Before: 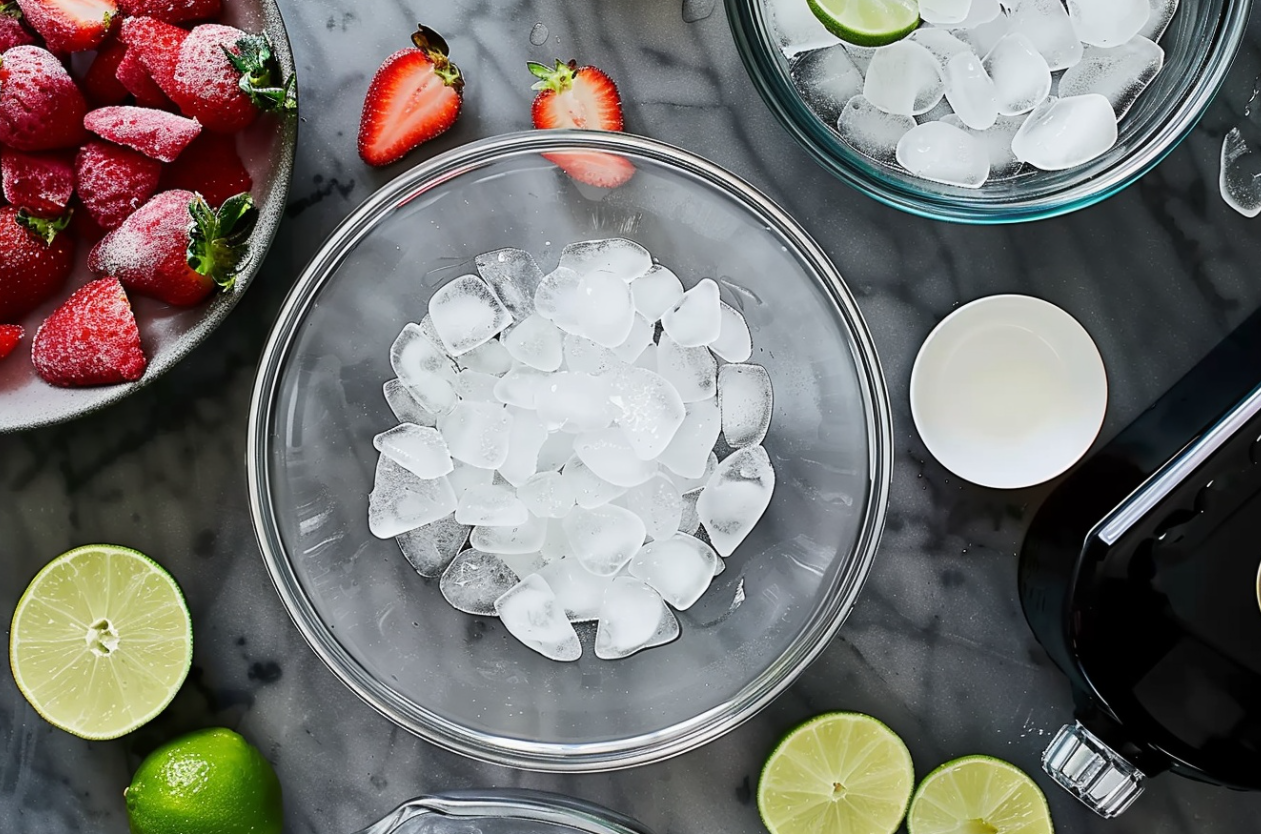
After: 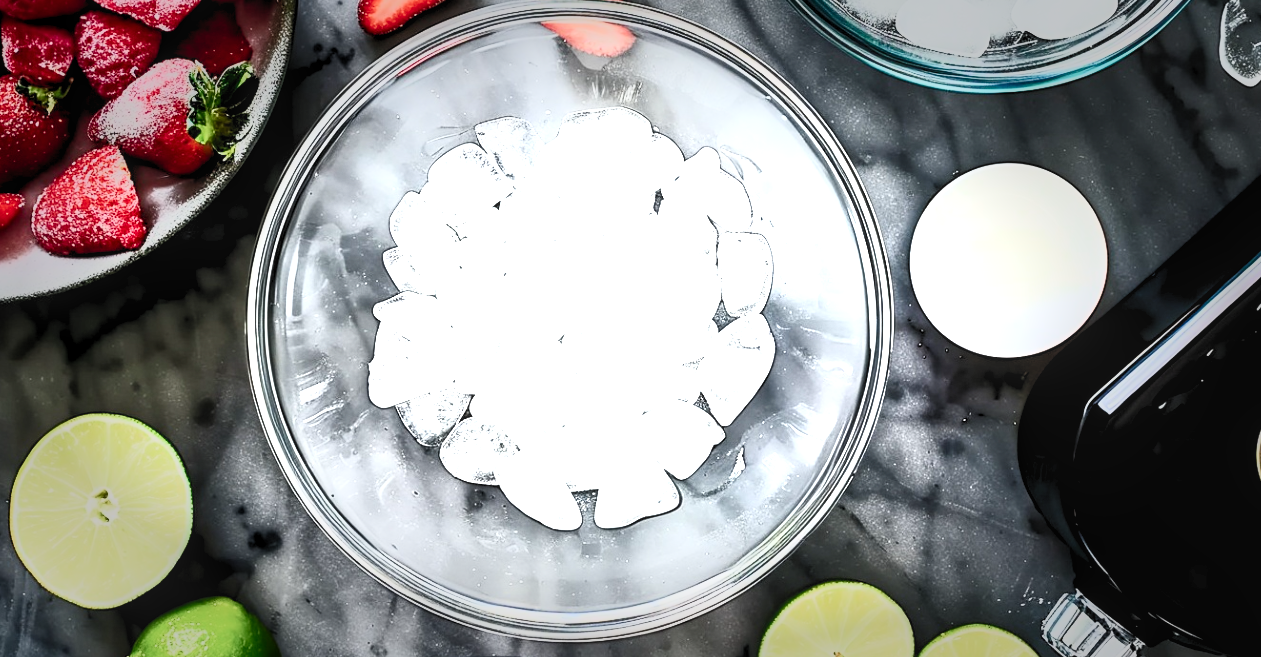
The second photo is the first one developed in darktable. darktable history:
exposure: exposure 0.127 EV, compensate exposure bias true, compensate highlight preservation false
crop and rotate: top 15.814%, bottom 5.375%
contrast brightness saturation: contrast 0.612, brightness 0.327, saturation 0.141
vignetting: fall-off start 47.76%, brightness -0.581, saturation -0.112, automatic ratio true, width/height ratio 1.295
local contrast: detail 130%
levels: white 90.7%, levels [0.036, 0.364, 0.827]
filmic rgb: black relative exposure -7.65 EV, white relative exposure 3.99 EV, hardness 4.02, contrast 1.097, highlights saturation mix -29.52%, preserve chrominance max RGB, color science v6 (2022), contrast in shadows safe, contrast in highlights safe
